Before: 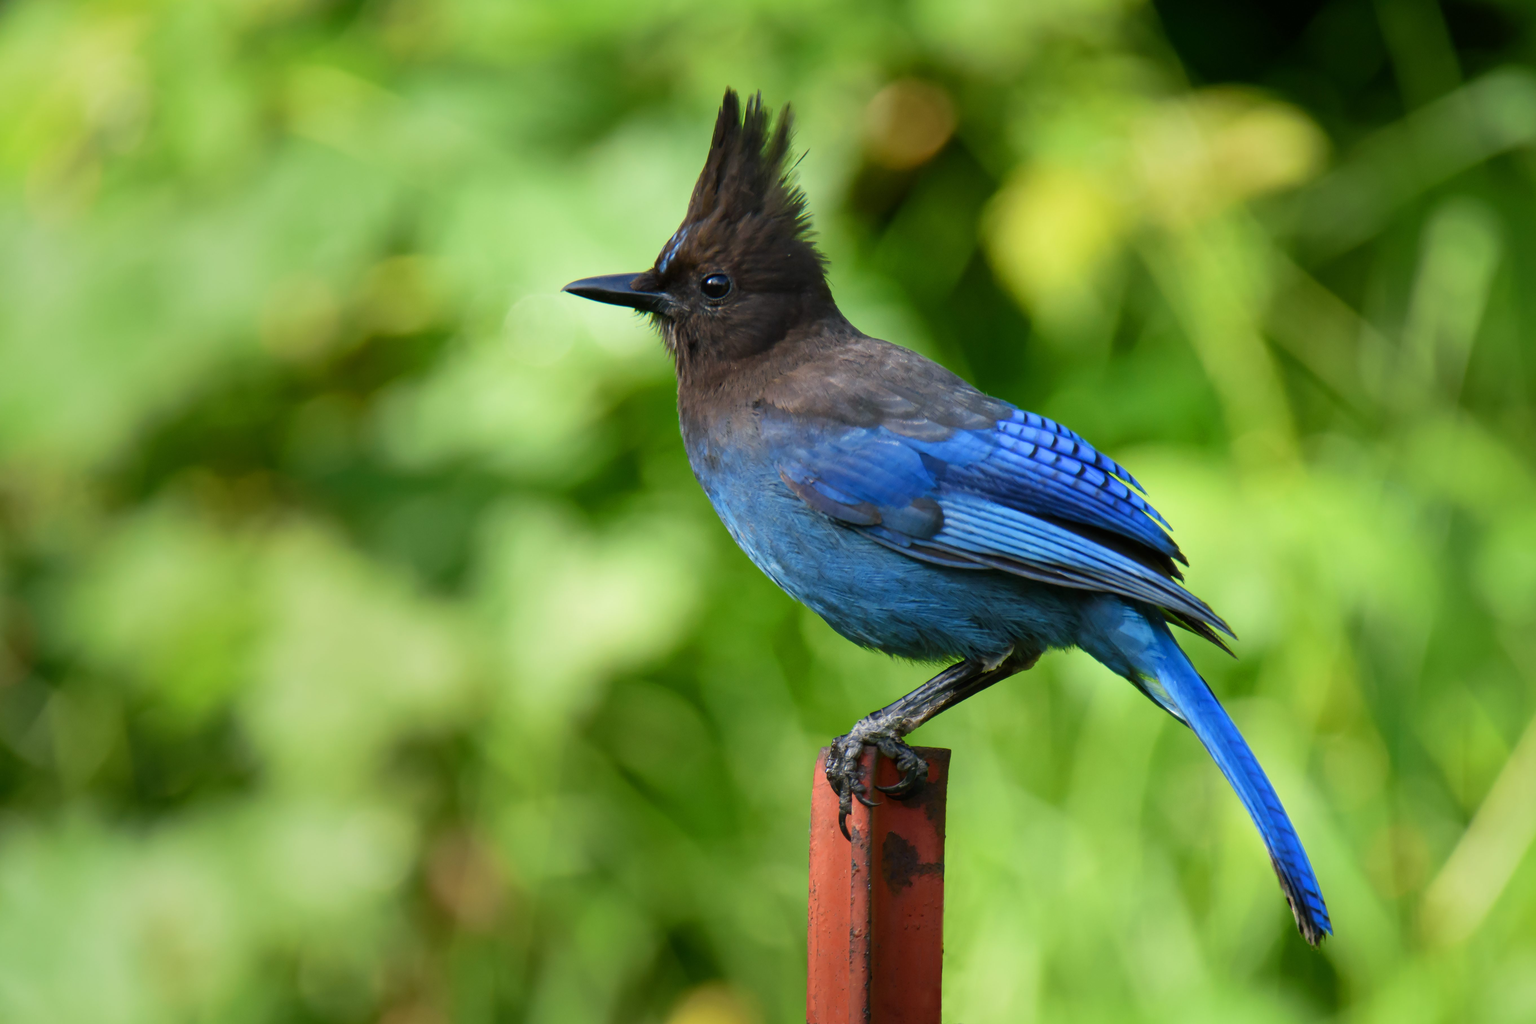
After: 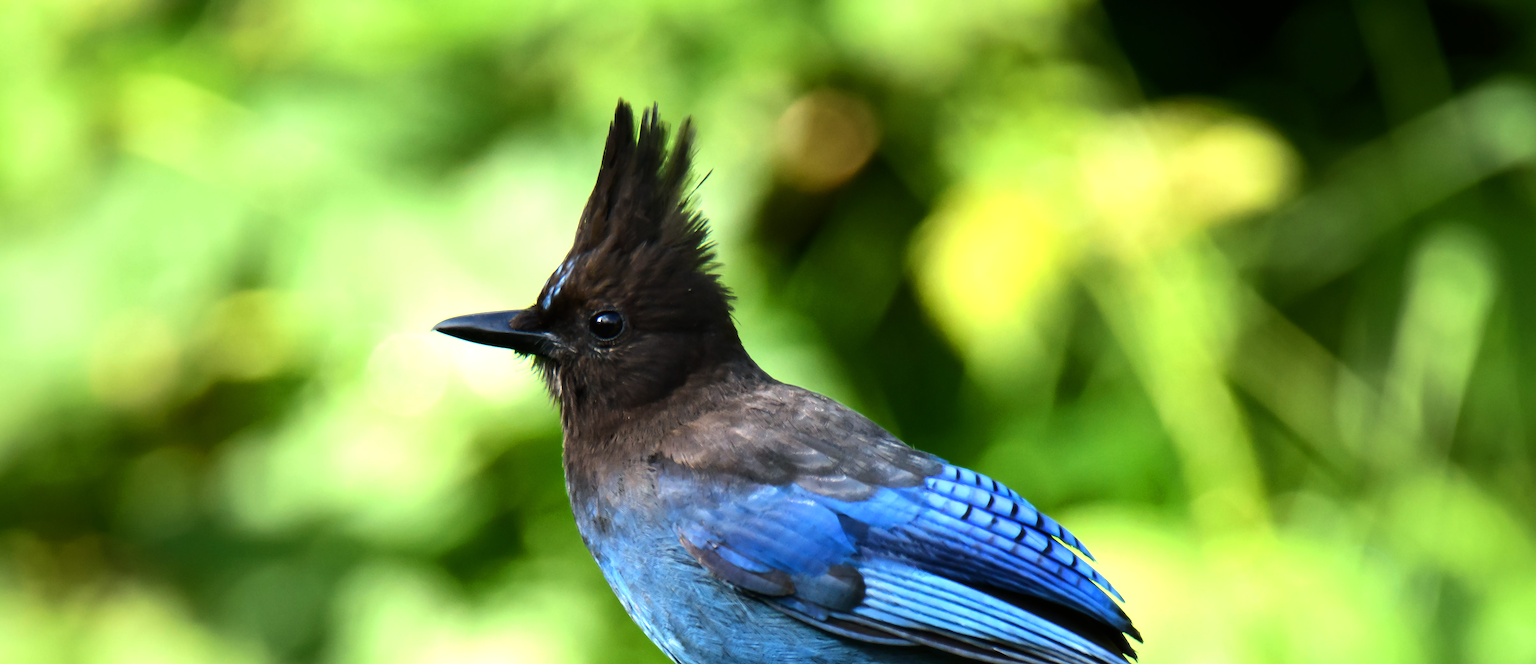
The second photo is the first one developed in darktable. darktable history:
crop and rotate: left 11.812%, bottom 42.776%
tone equalizer: -8 EV -1.08 EV, -7 EV -1.01 EV, -6 EV -0.867 EV, -5 EV -0.578 EV, -3 EV 0.578 EV, -2 EV 0.867 EV, -1 EV 1.01 EV, +0 EV 1.08 EV, edges refinement/feathering 500, mask exposure compensation -1.57 EV, preserve details no
